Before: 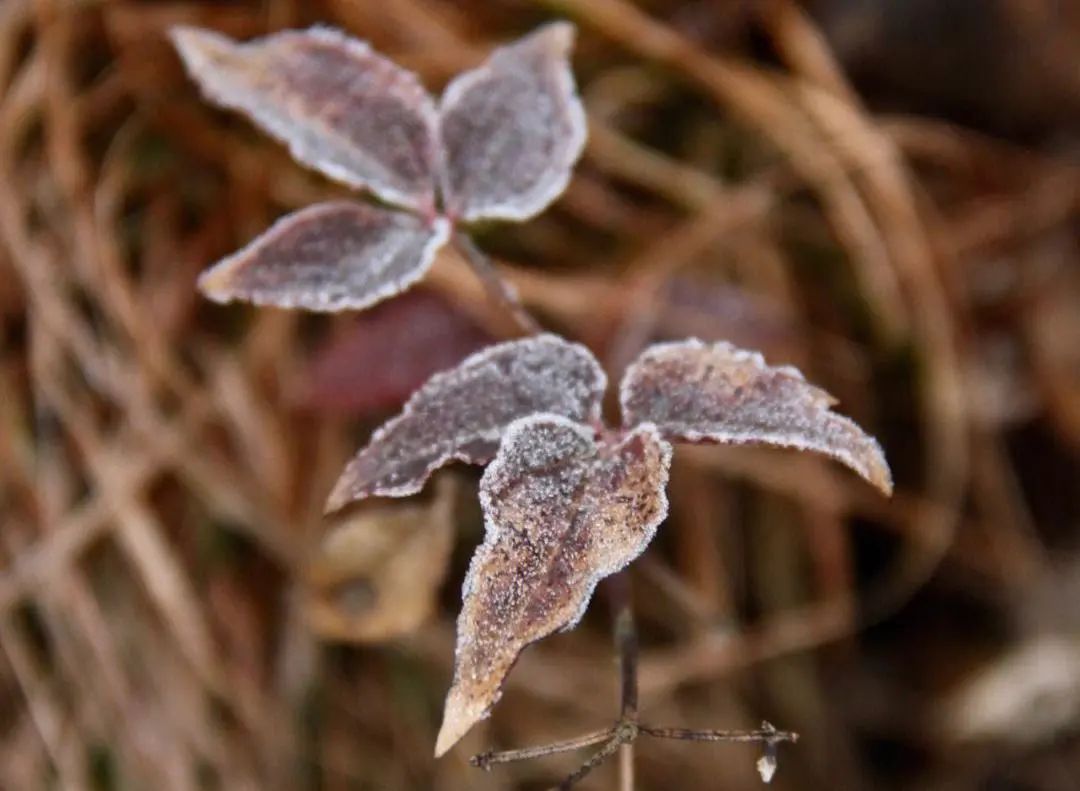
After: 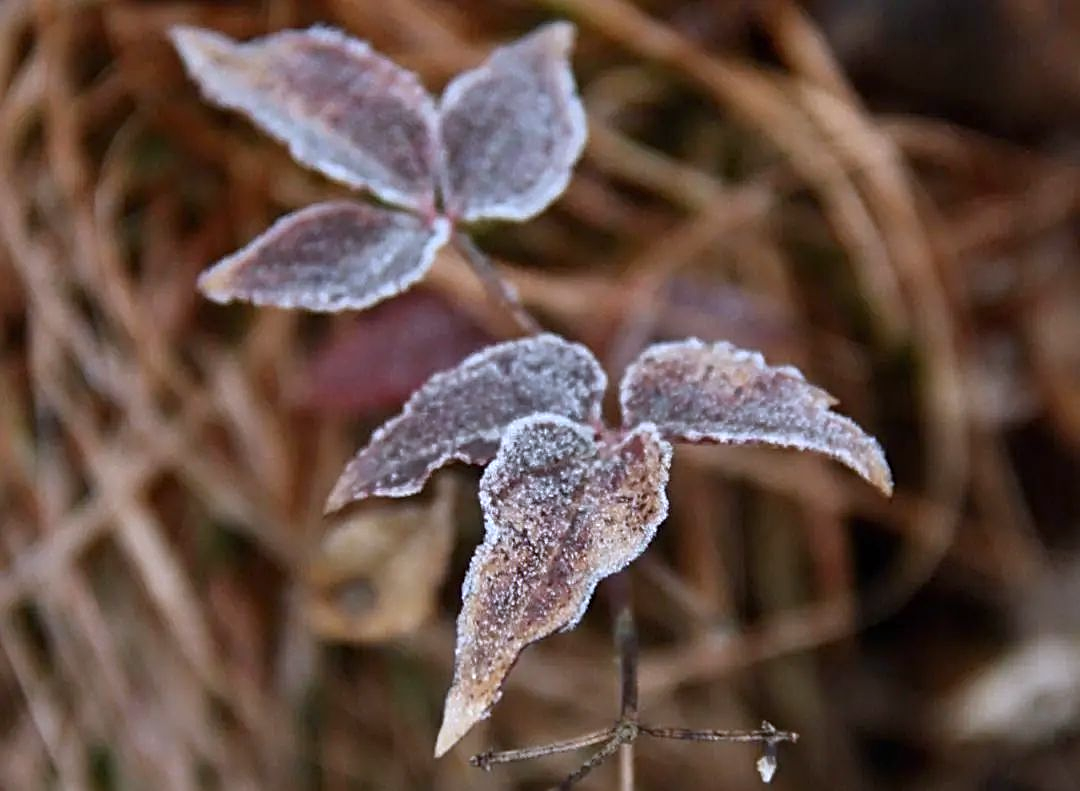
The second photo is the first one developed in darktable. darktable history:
color calibration: x 0.372, y 0.386, temperature 4285.48 K
sharpen: radius 2.732
